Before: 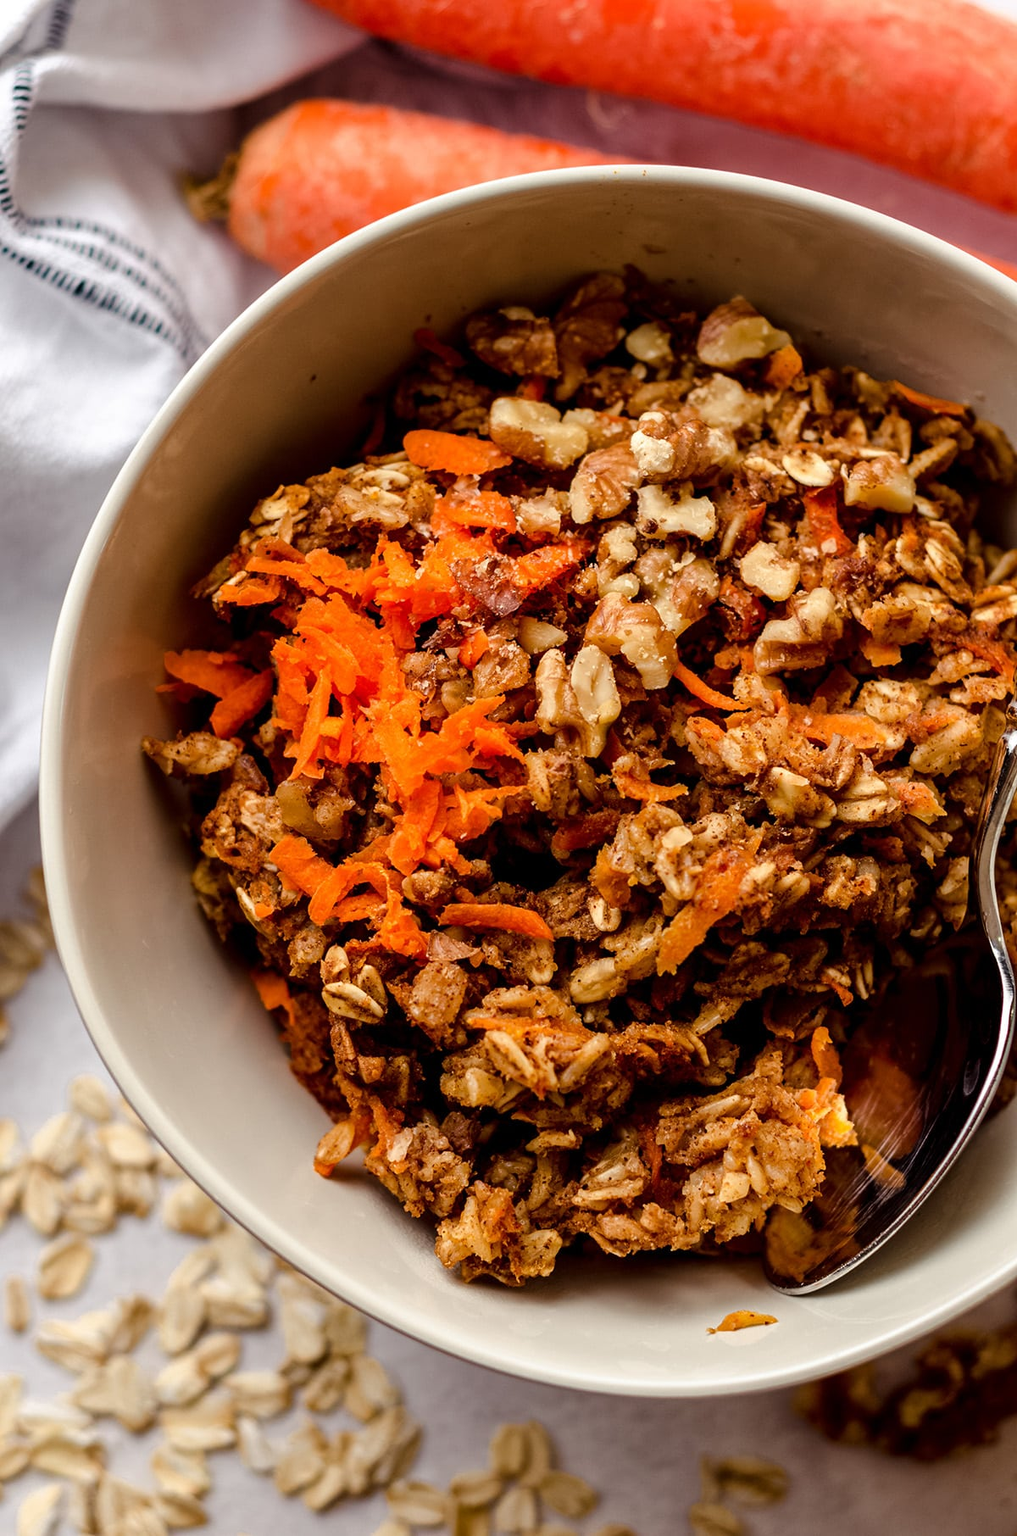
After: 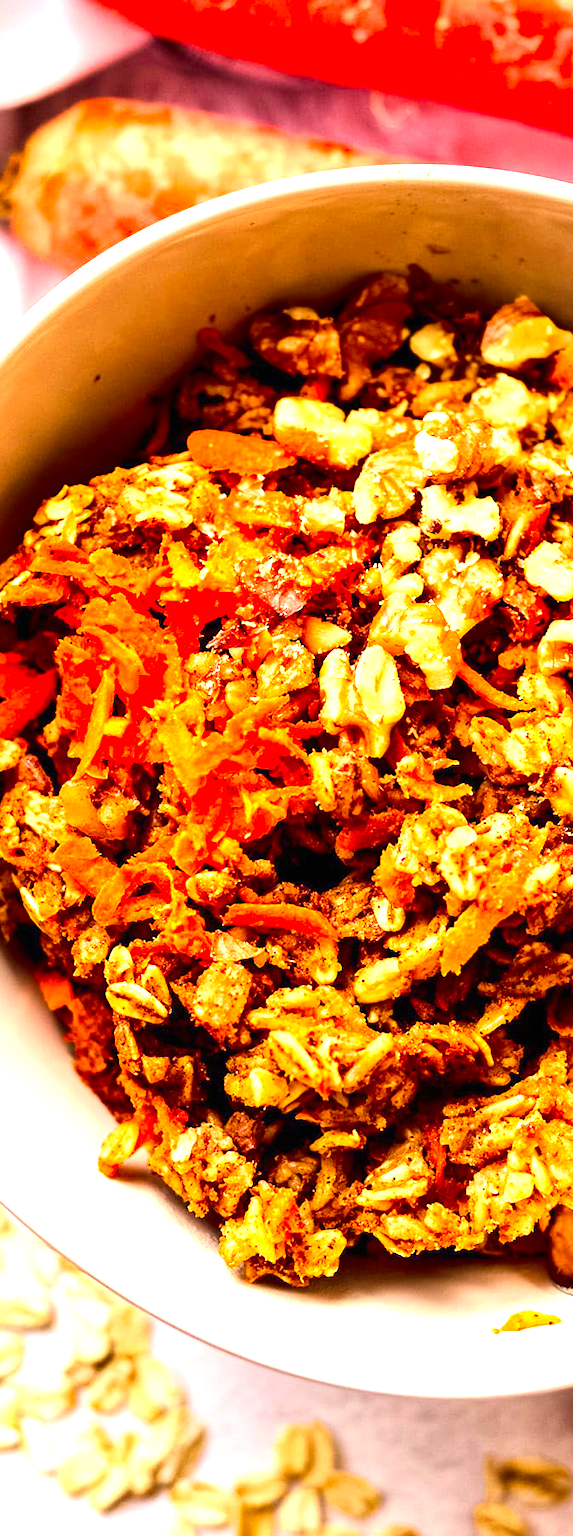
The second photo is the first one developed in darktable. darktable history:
crop: left 21.3%, right 22.363%
exposure: black level correction 0, exposure 1.929 EV, compensate exposure bias true, compensate highlight preservation false
contrast brightness saturation: contrast 0.165, saturation 0.313
